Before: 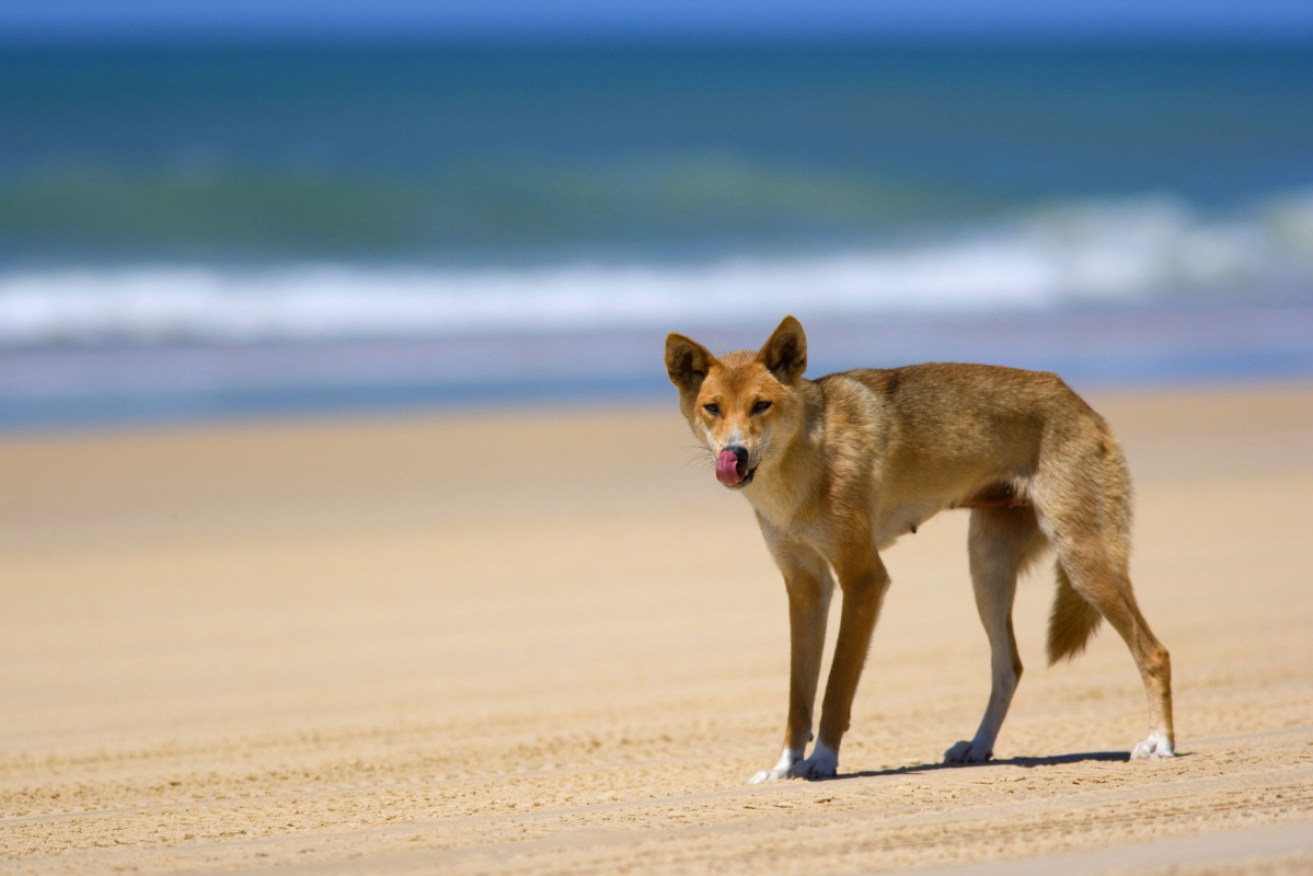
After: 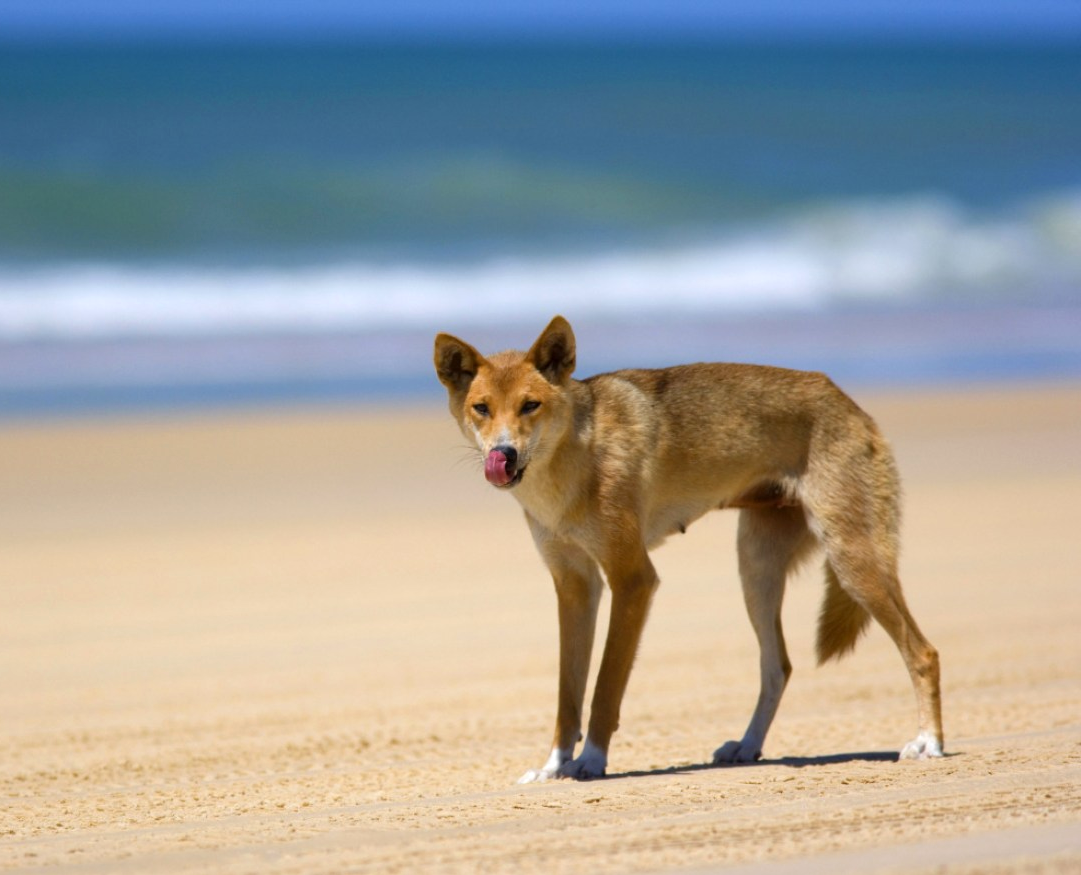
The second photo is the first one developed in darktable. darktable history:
crop: left 17.625%, bottom 0.024%
exposure: exposure 0.135 EV, compensate highlight preservation false
